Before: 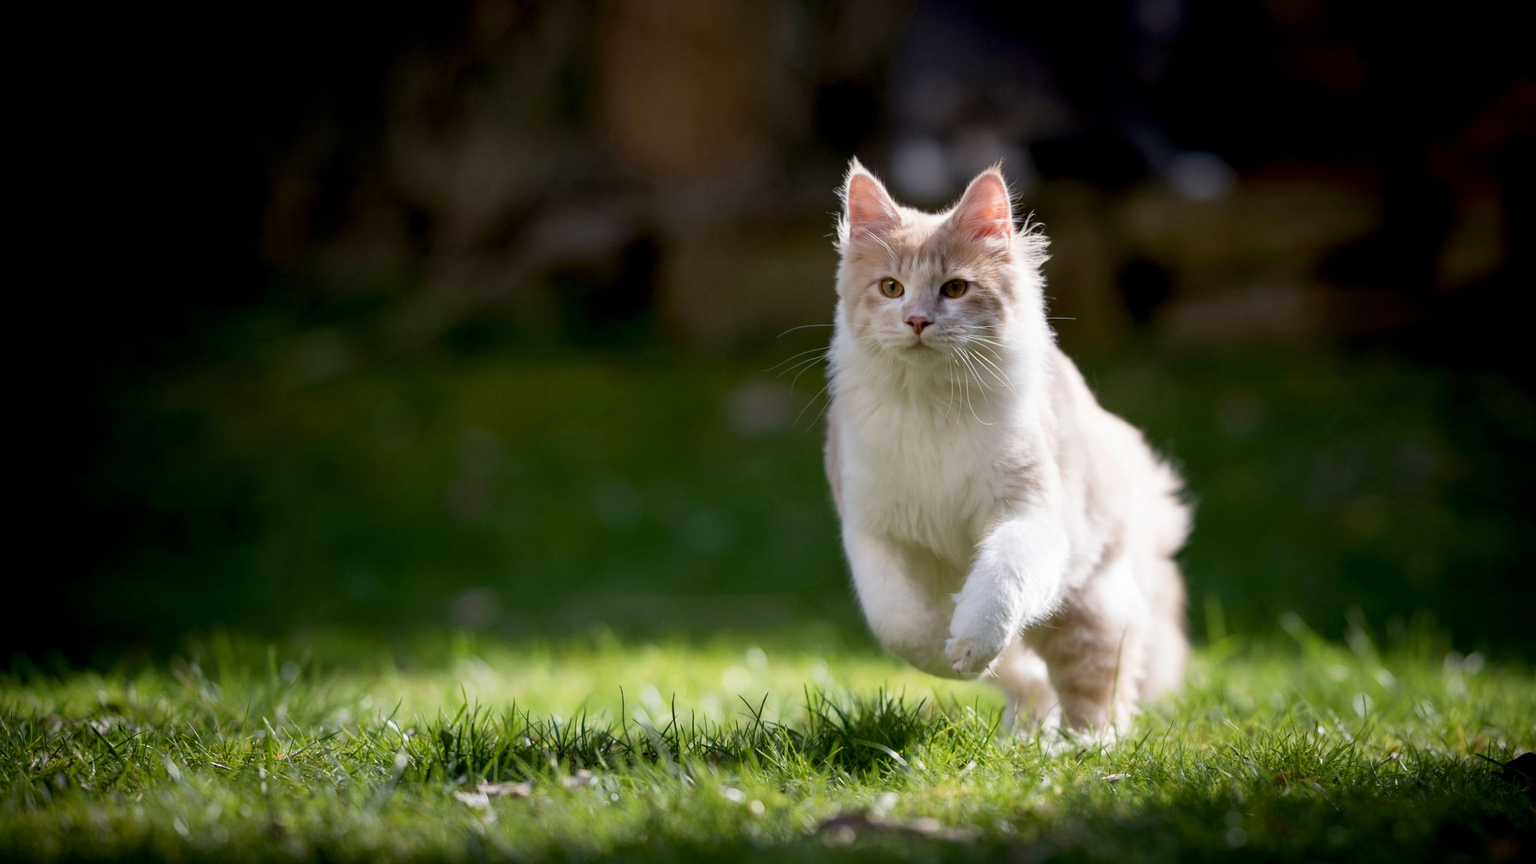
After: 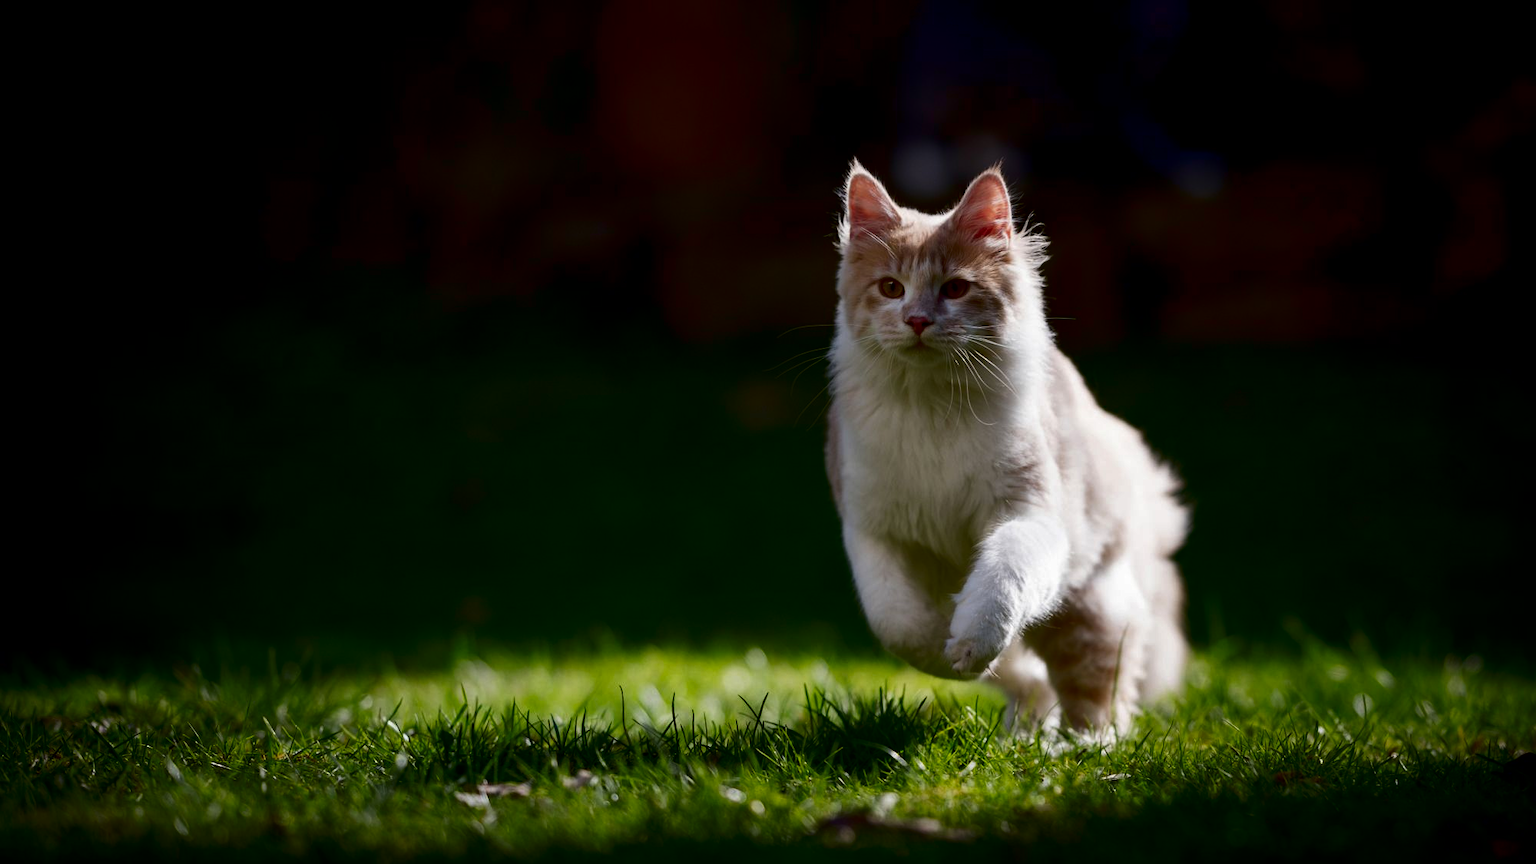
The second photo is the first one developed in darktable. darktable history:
contrast brightness saturation: contrast 0.086, brightness -0.574, saturation 0.168
